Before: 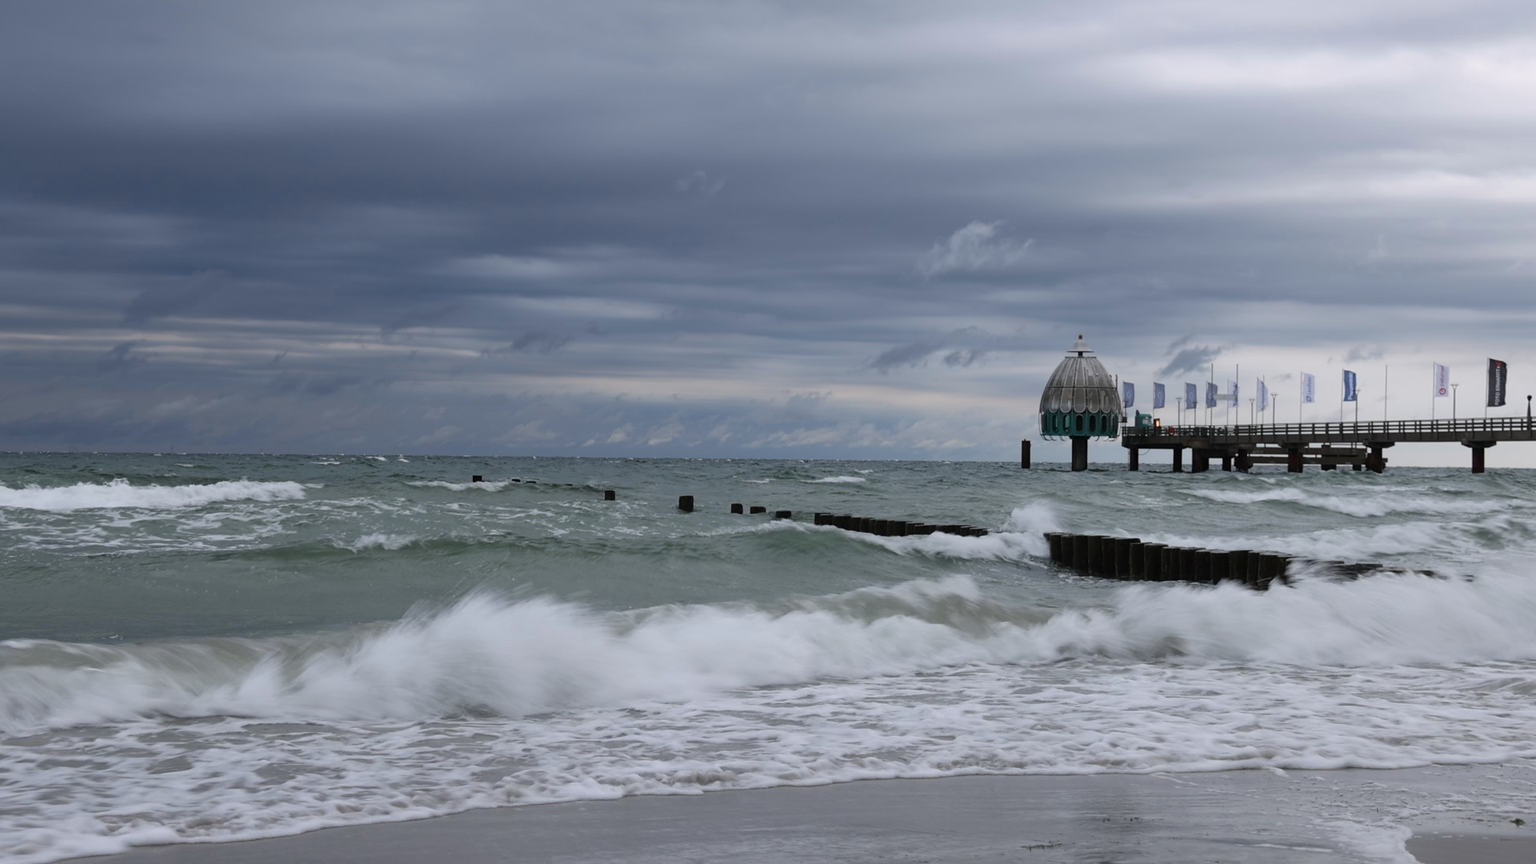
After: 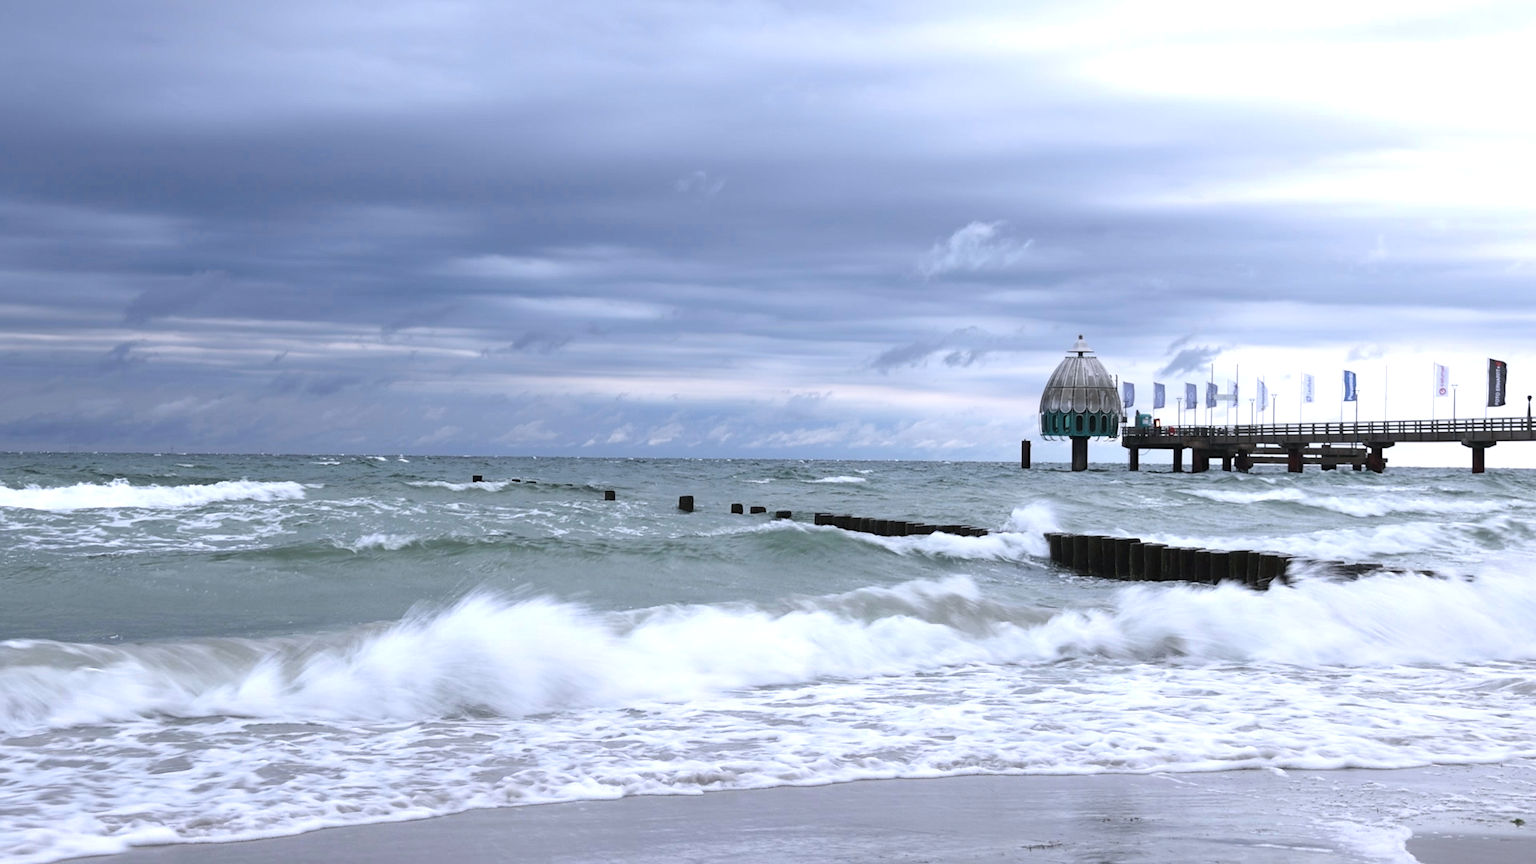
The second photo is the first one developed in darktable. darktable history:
exposure: black level correction 0, exposure 1 EV, compensate exposure bias true, compensate highlight preservation false
color calibration: illuminant as shot in camera, x 0.358, y 0.373, temperature 4628.91 K
